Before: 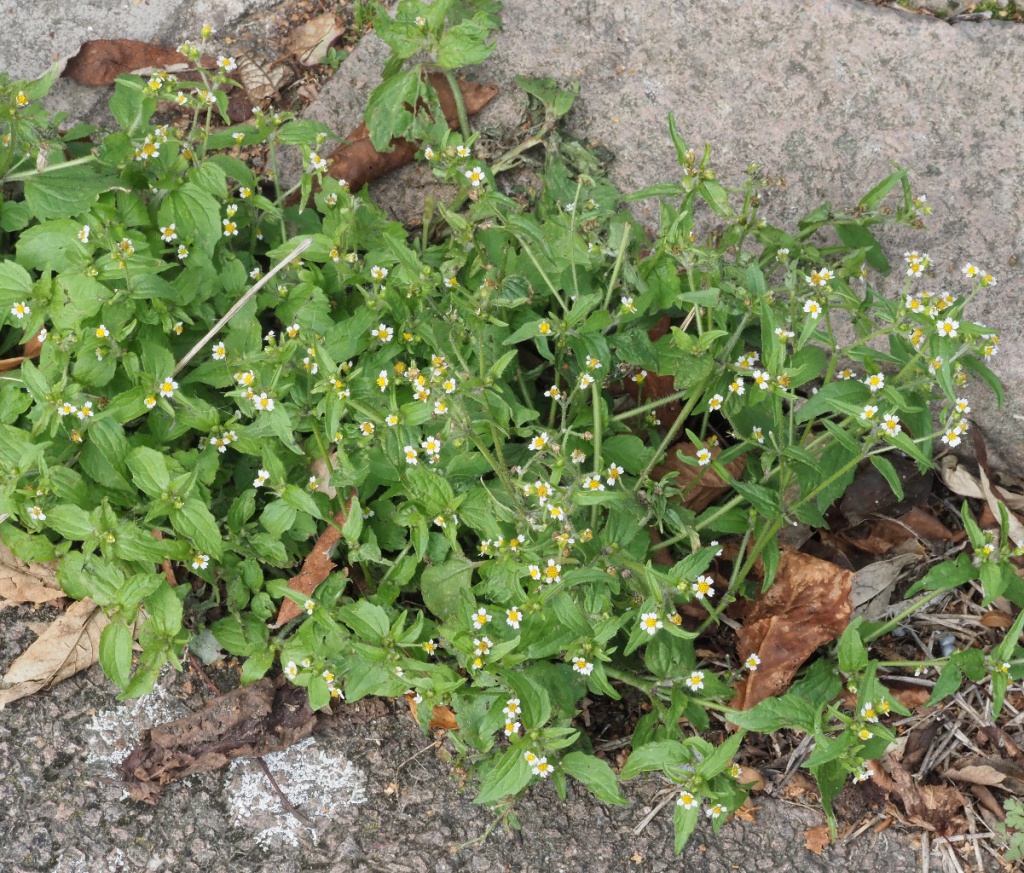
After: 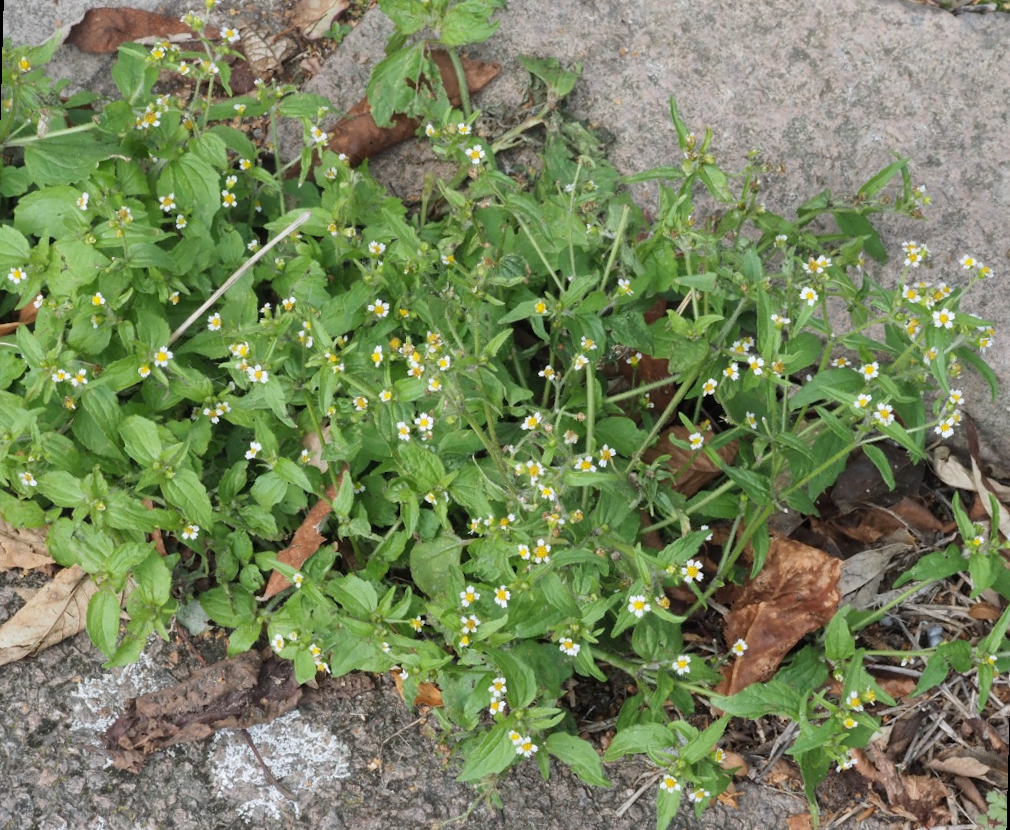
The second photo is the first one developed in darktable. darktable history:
white balance: red 0.988, blue 1.017
shadows and highlights: shadows 10, white point adjustment 1, highlights -40
rotate and perspective: rotation 1.57°, crop left 0.018, crop right 0.982, crop top 0.039, crop bottom 0.961
